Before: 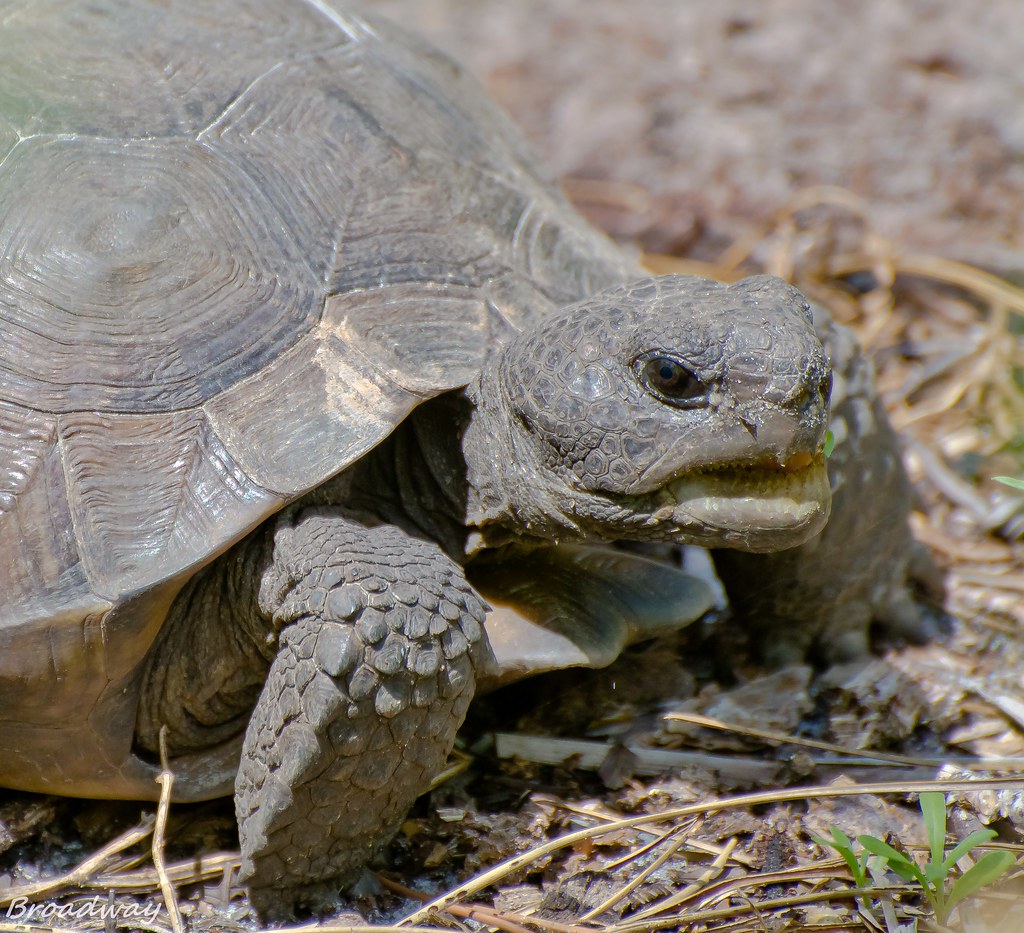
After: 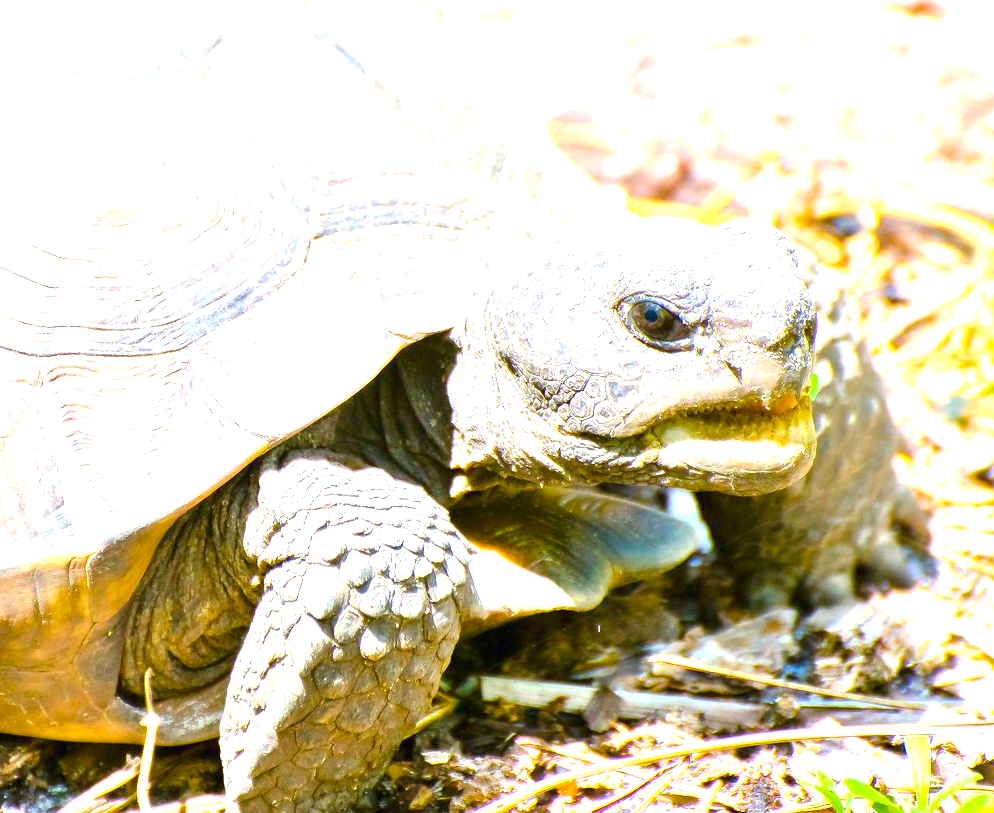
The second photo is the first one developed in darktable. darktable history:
exposure: black level correction 0, exposure 2.327 EV, compensate exposure bias true, compensate highlight preservation false
color balance rgb: linear chroma grading › global chroma 15%, perceptual saturation grading › global saturation 30%
crop: left 1.507%, top 6.147%, right 1.379%, bottom 6.637%
